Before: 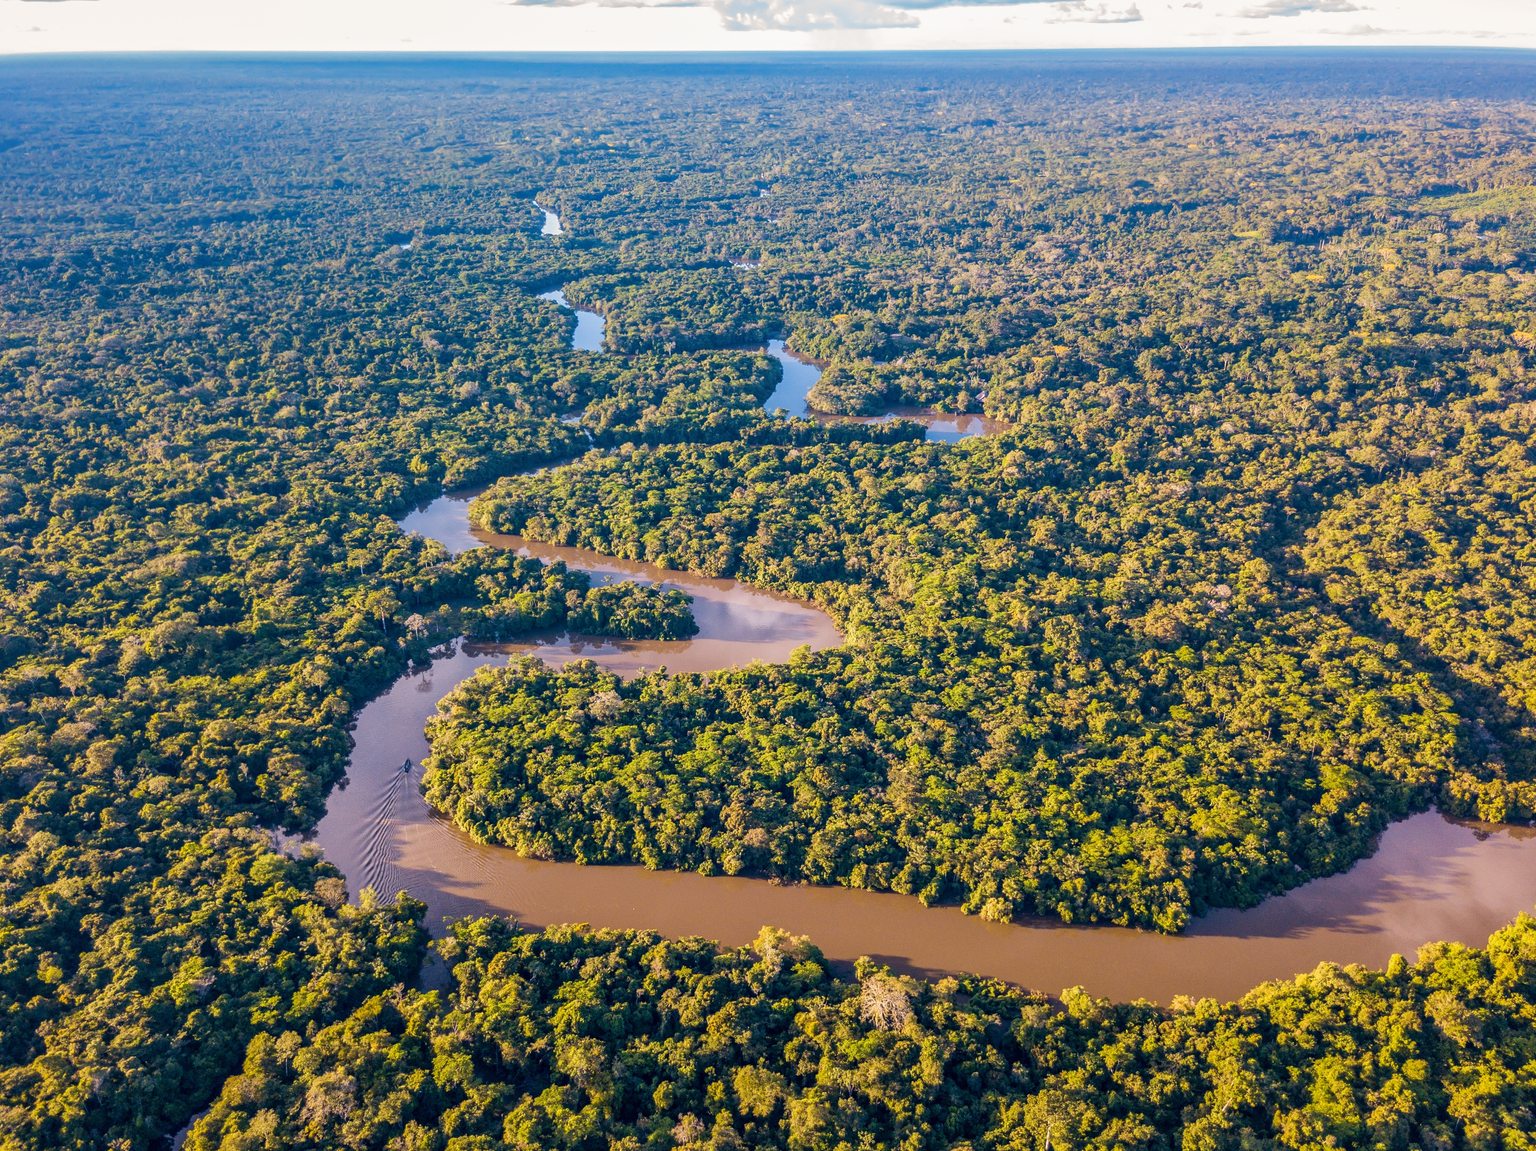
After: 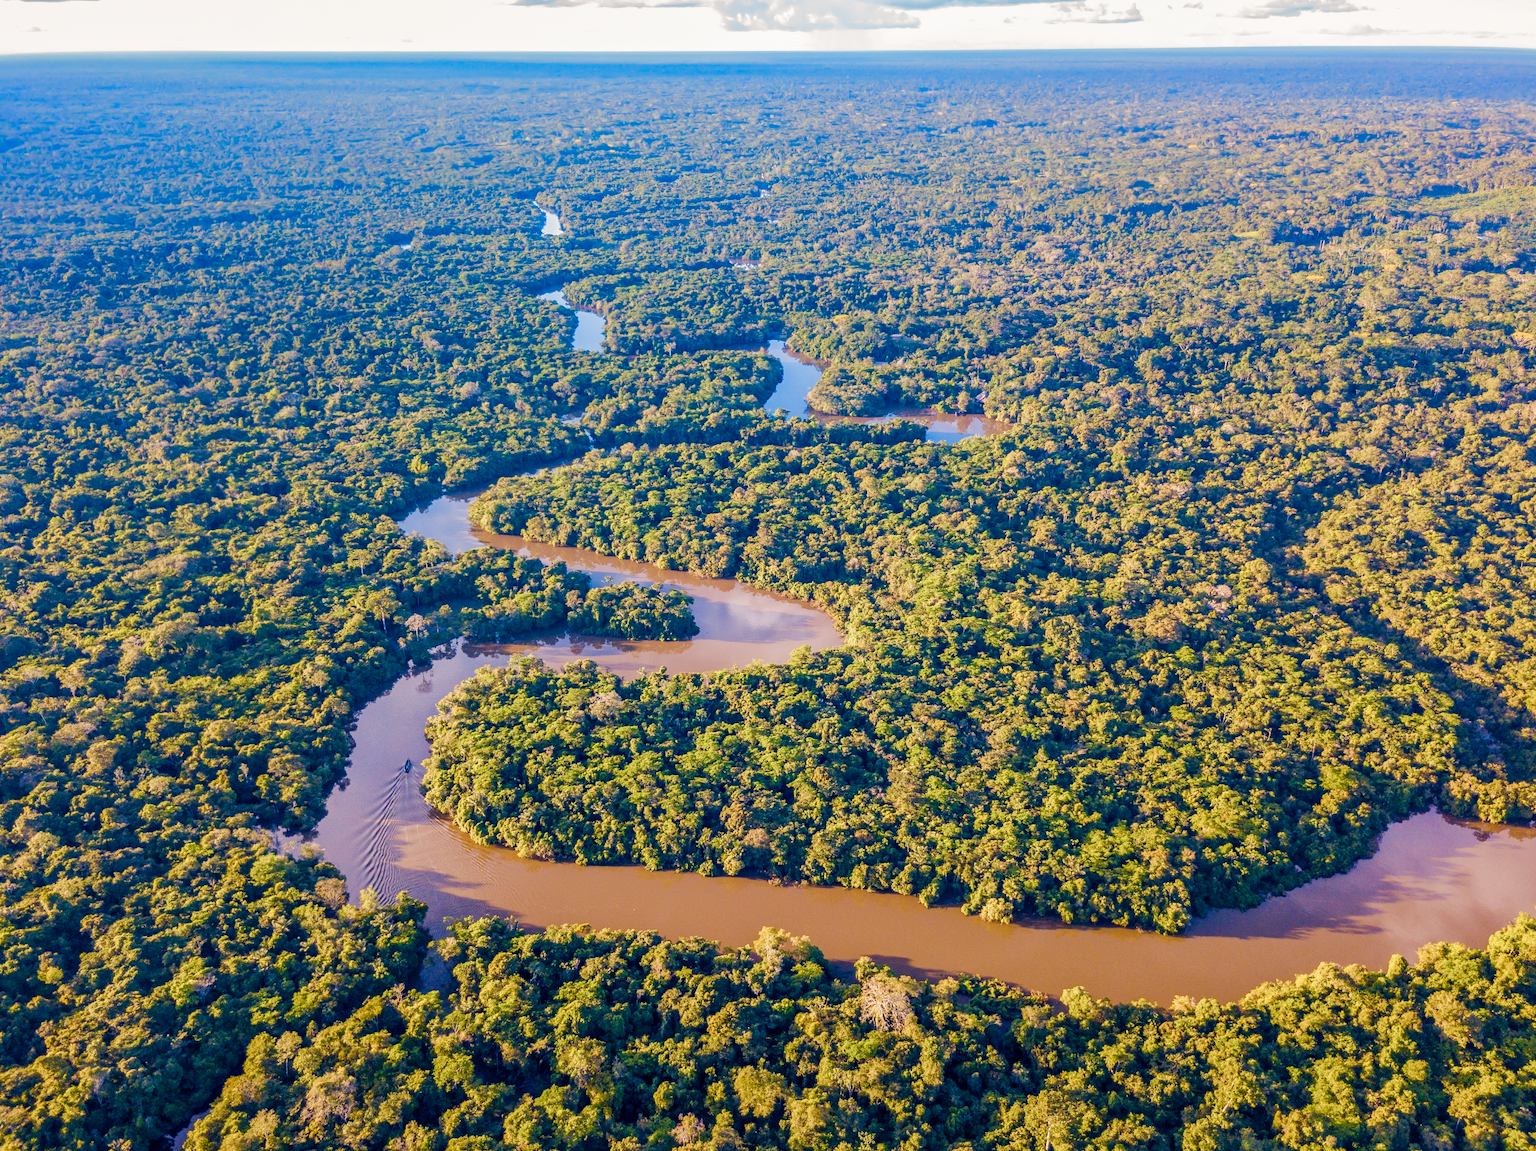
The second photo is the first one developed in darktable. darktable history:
color balance rgb: shadows lift › chroma 3.056%, shadows lift › hue 278.08°, perceptual saturation grading › global saturation 20%, perceptual saturation grading › highlights -50.082%, perceptual saturation grading › shadows 30.924%, perceptual brilliance grading › mid-tones 10.078%, perceptual brilliance grading › shadows 14.977%, global vibrance 20.635%
